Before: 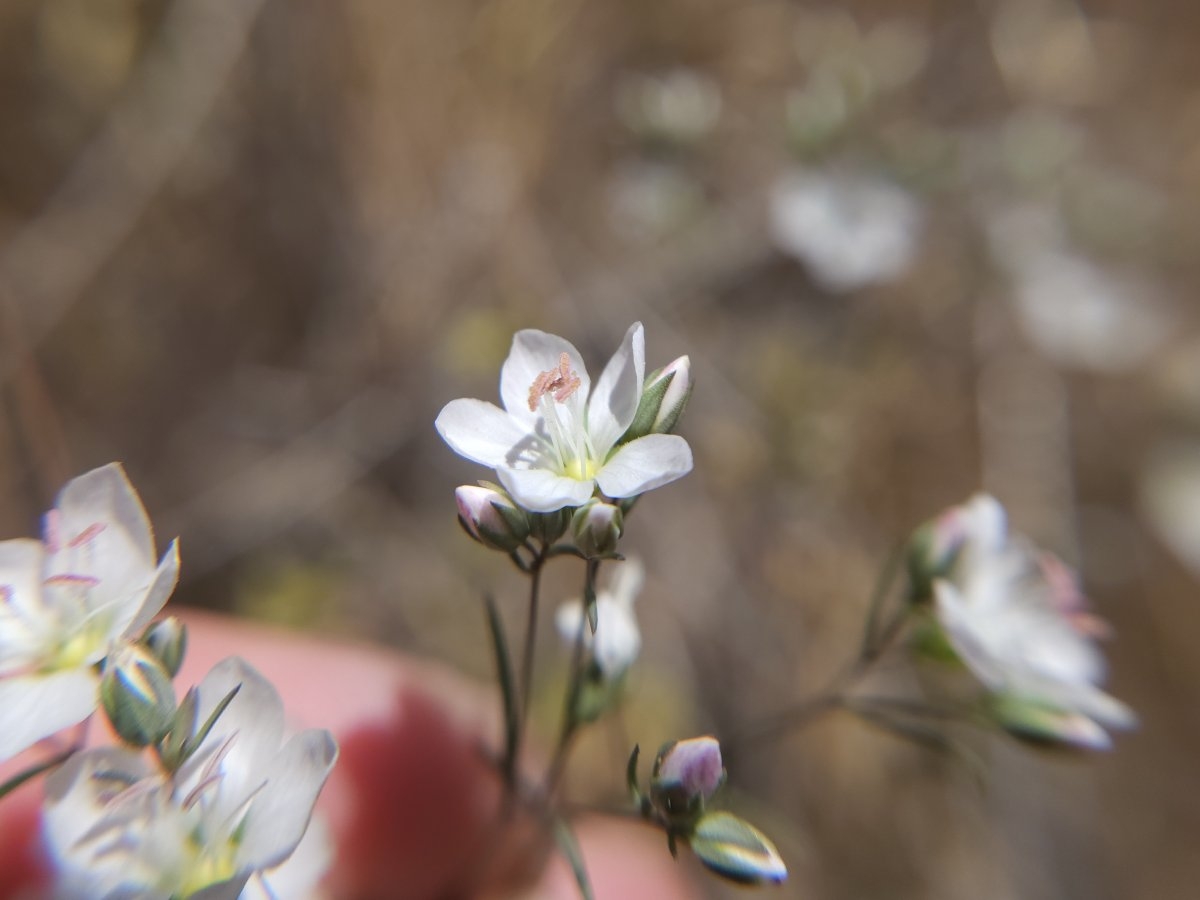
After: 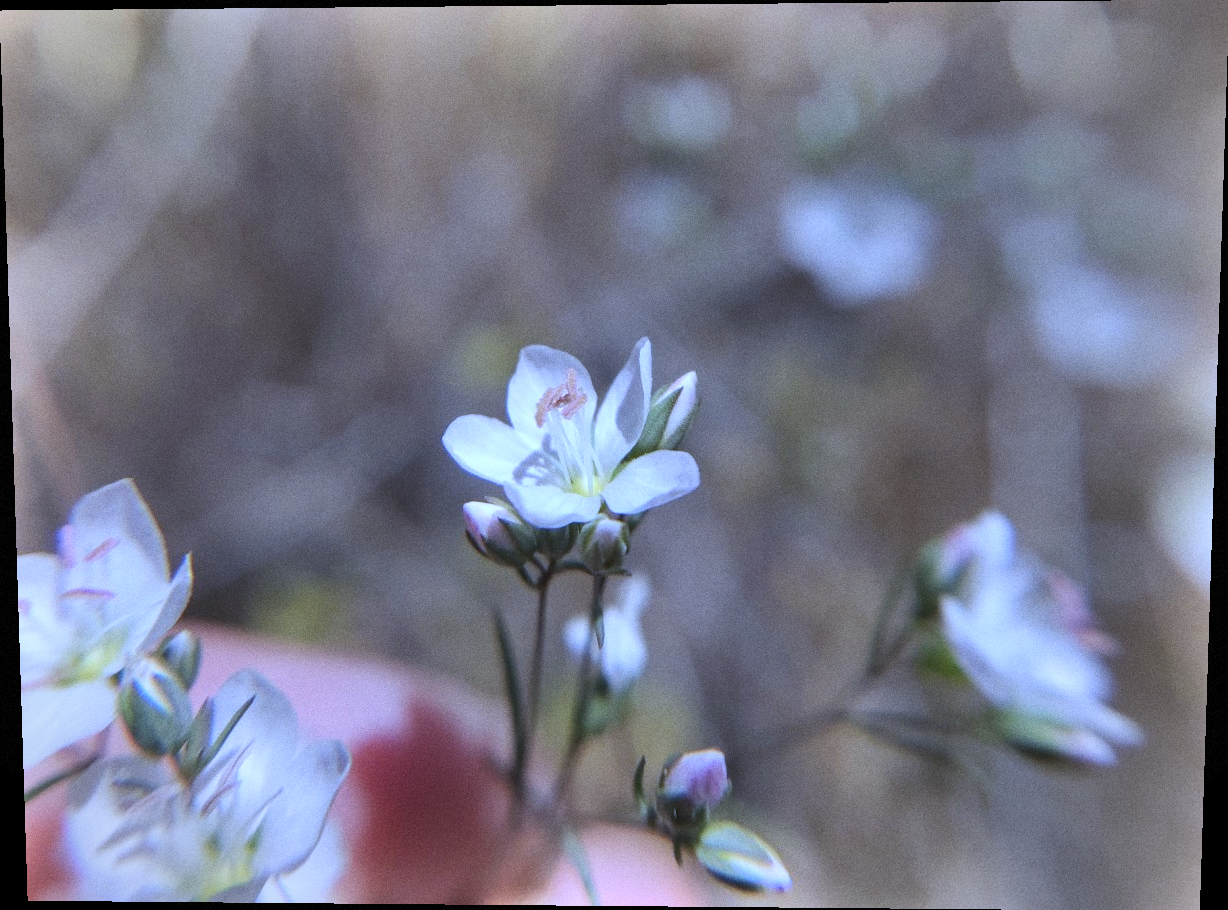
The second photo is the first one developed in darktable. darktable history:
white balance: red 0.871, blue 1.249
color calibration: illuminant as shot in camera, x 0.358, y 0.373, temperature 4628.91 K
rotate and perspective: lens shift (vertical) 0.048, lens shift (horizontal) -0.024, automatic cropping off
grain: on, module defaults
shadows and highlights: shadows 75, highlights -60.85, soften with gaussian
vignetting: fall-off start 91%, fall-off radius 39.39%, brightness -0.182, saturation -0.3, width/height ratio 1.219, shape 1.3, dithering 8-bit output, unbound false
